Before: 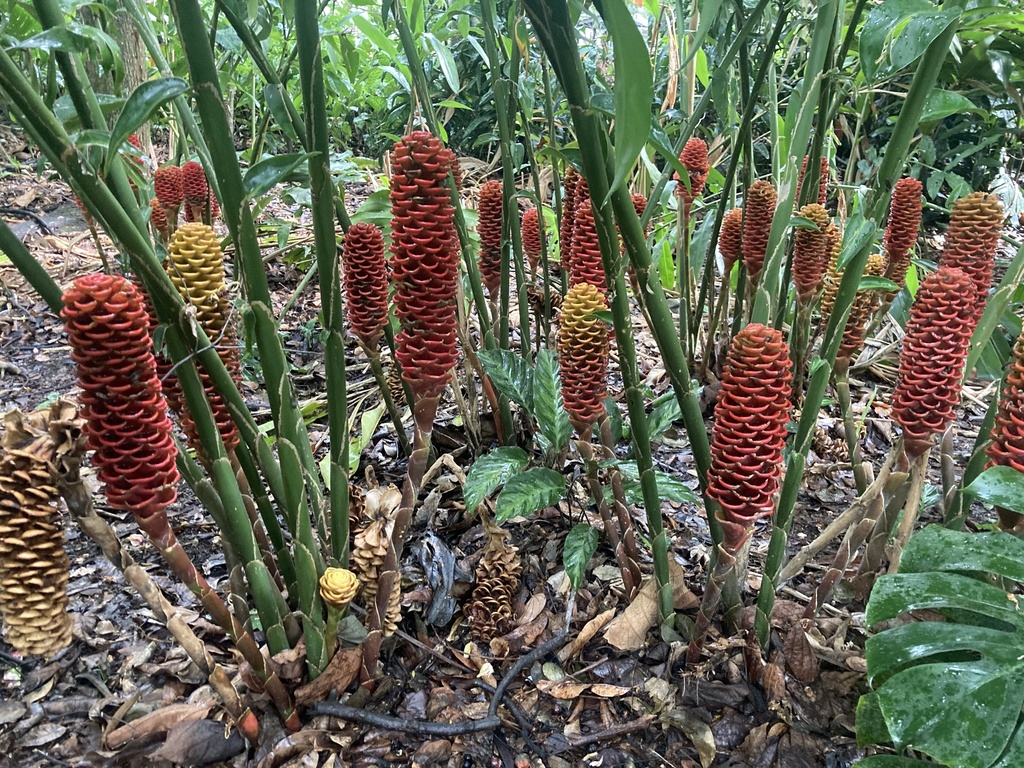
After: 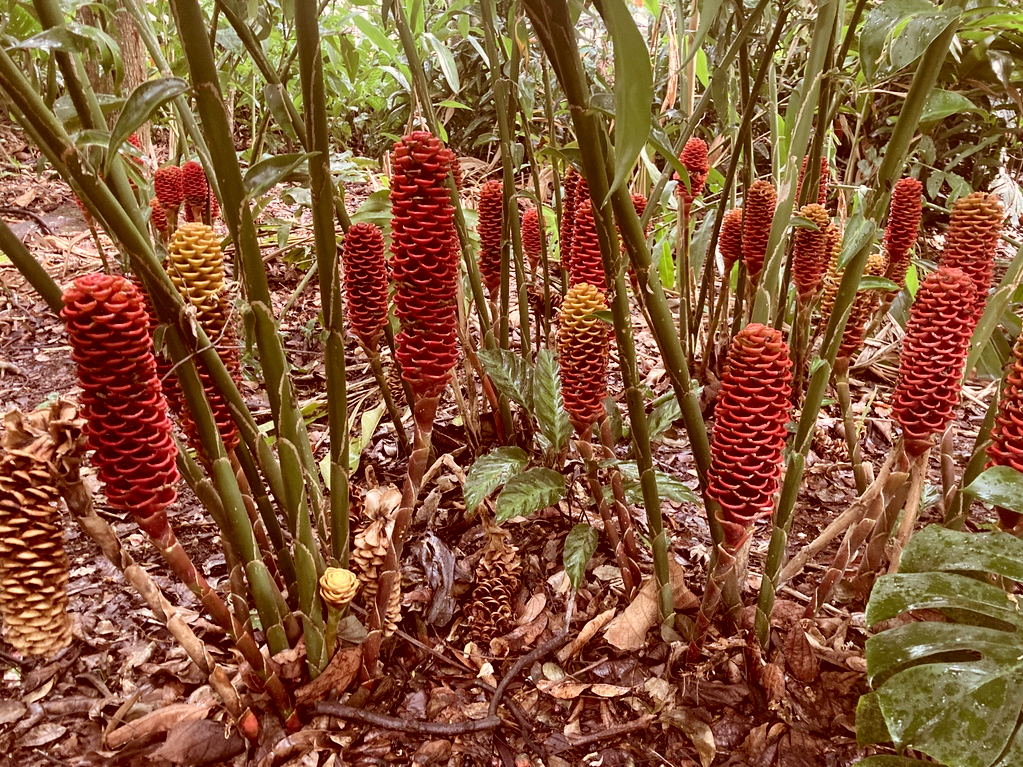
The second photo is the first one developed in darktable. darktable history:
local contrast: mode bilateral grid, contrast 19, coarseness 50, detail 119%, midtone range 0.2
color correction: highlights a* 9.54, highlights b* 8.83, shadows a* 39.66, shadows b* 39.6, saturation 0.768
crop: top 0.028%, bottom 0.101%
